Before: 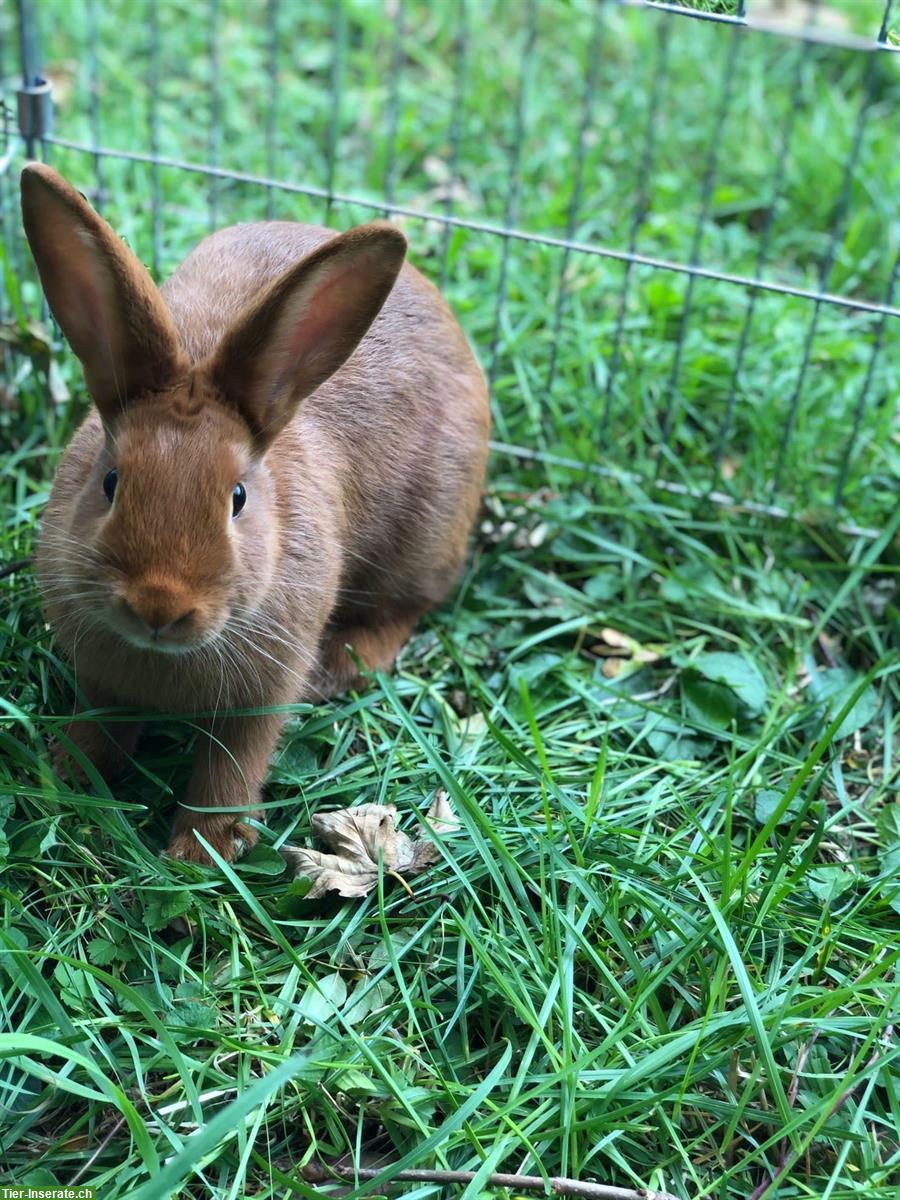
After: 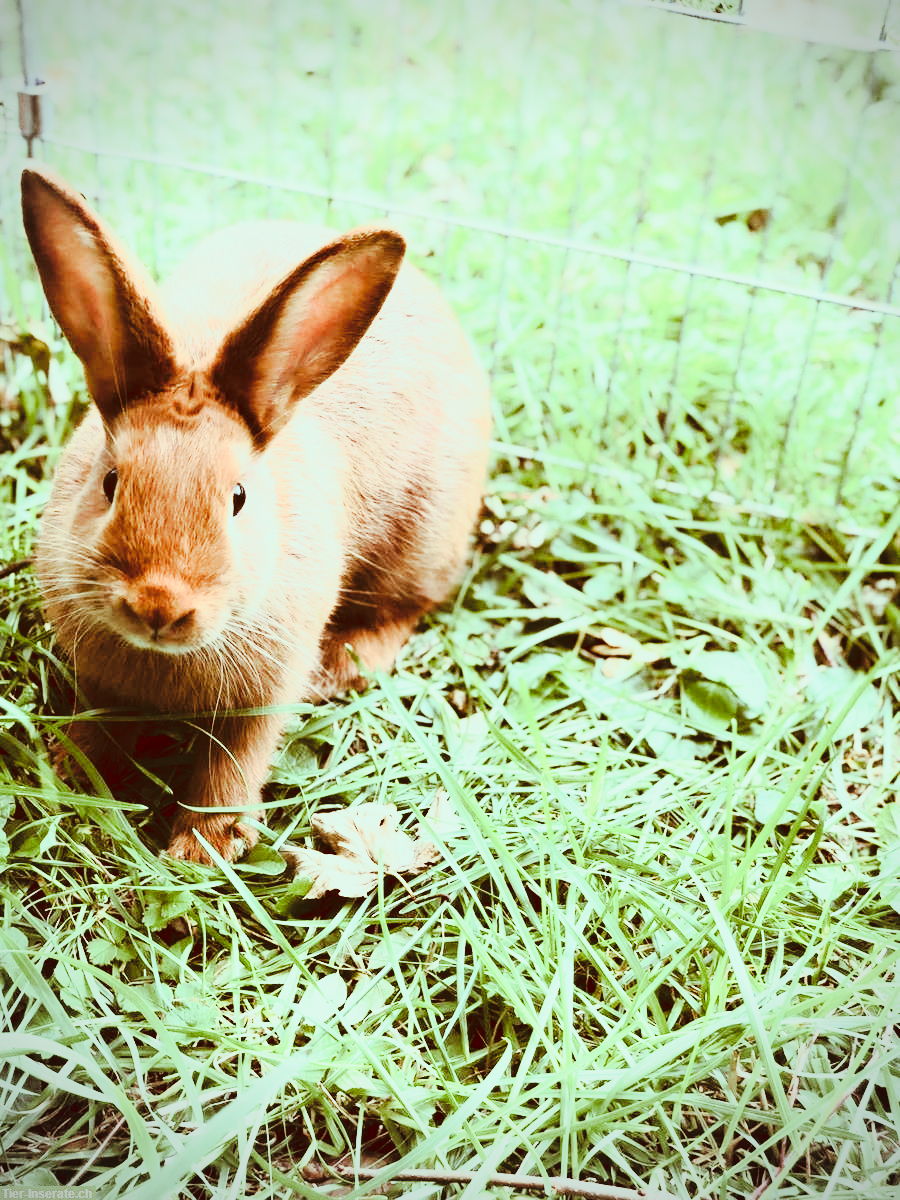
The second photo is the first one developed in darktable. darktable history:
vignetting: fall-off start 79.88%
base curve: curves: ch0 [(0, 0) (0.032, 0.037) (0.105, 0.228) (0.435, 0.76) (0.856, 0.983) (1, 1)], preserve colors none
tone curve: curves: ch0 [(0, 0.026) (0.155, 0.133) (0.272, 0.34) (0.434, 0.625) (0.676, 0.871) (0.994, 0.955)], color space Lab, linked channels, preserve colors none
white balance: red 1.127, blue 0.943
tone equalizer: -8 EV -0.001 EV, -7 EV 0.001 EV, -6 EV -0.002 EV, -5 EV -0.003 EV, -4 EV -0.062 EV, -3 EV -0.222 EV, -2 EV -0.267 EV, -1 EV 0.105 EV, +0 EV 0.303 EV
color balance rgb: shadows lift › luminance 1%, shadows lift › chroma 0.2%, shadows lift › hue 20°, power › luminance 1%, power › chroma 0.4%, power › hue 34°, highlights gain › luminance 0.8%, highlights gain › chroma 0.4%, highlights gain › hue 44°, global offset › chroma 0.4%, global offset › hue 34°, white fulcrum 0.08 EV, linear chroma grading › shadows -7%, linear chroma grading › highlights -7%, linear chroma grading › global chroma -10%, linear chroma grading › mid-tones -8%, perceptual saturation grading › global saturation -28%, perceptual saturation grading › highlights -20%, perceptual saturation grading › mid-tones -24%, perceptual saturation grading › shadows -24%, perceptual brilliance grading › global brilliance -1%, perceptual brilliance grading › highlights -1%, perceptual brilliance grading › mid-tones -1%, perceptual brilliance grading › shadows -1%, global vibrance -17%, contrast -6%
exposure: exposure 0.128 EV, compensate highlight preservation false
color correction: highlights a* -7.33, highlights b* 1.26, shadows a* -3.55, saturation 1.4
